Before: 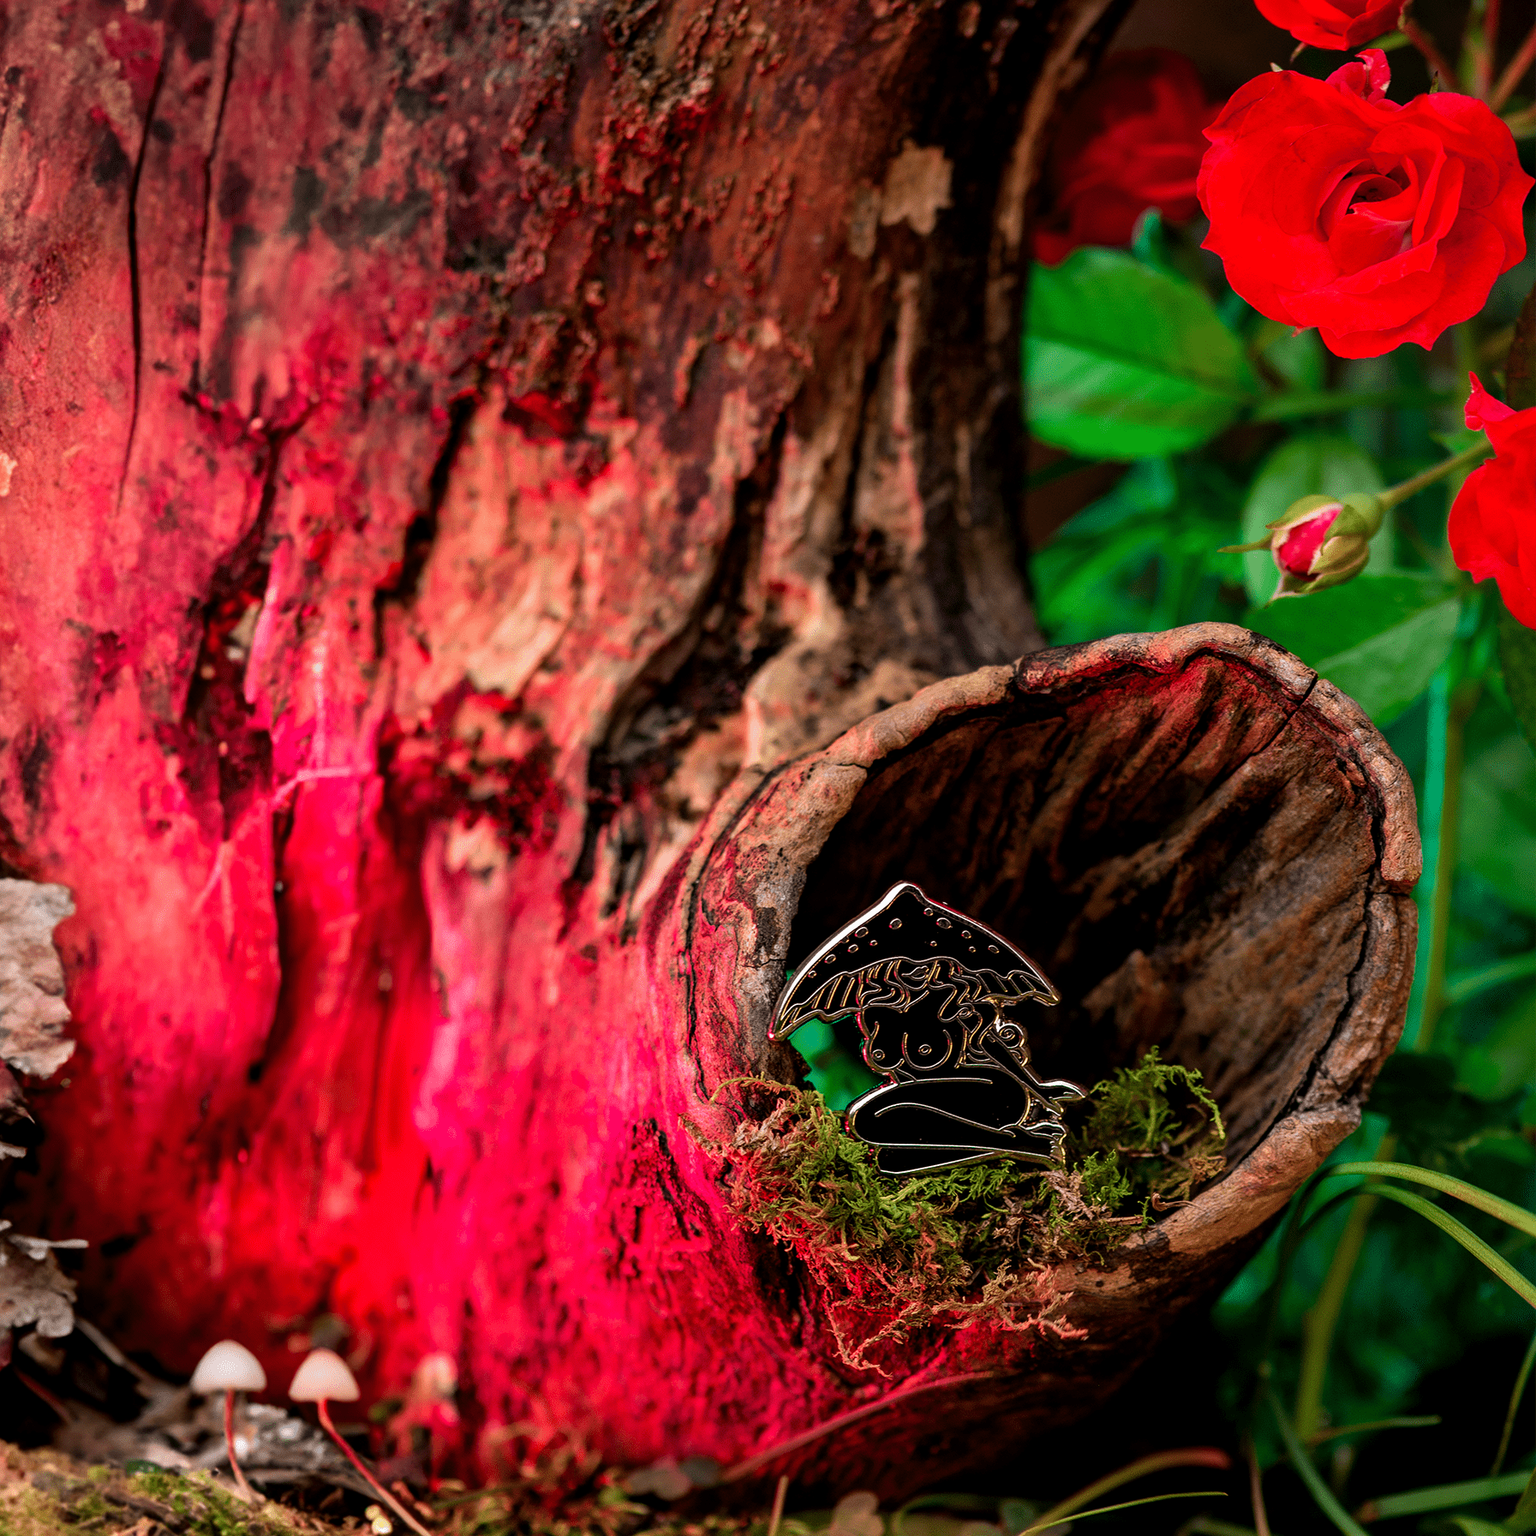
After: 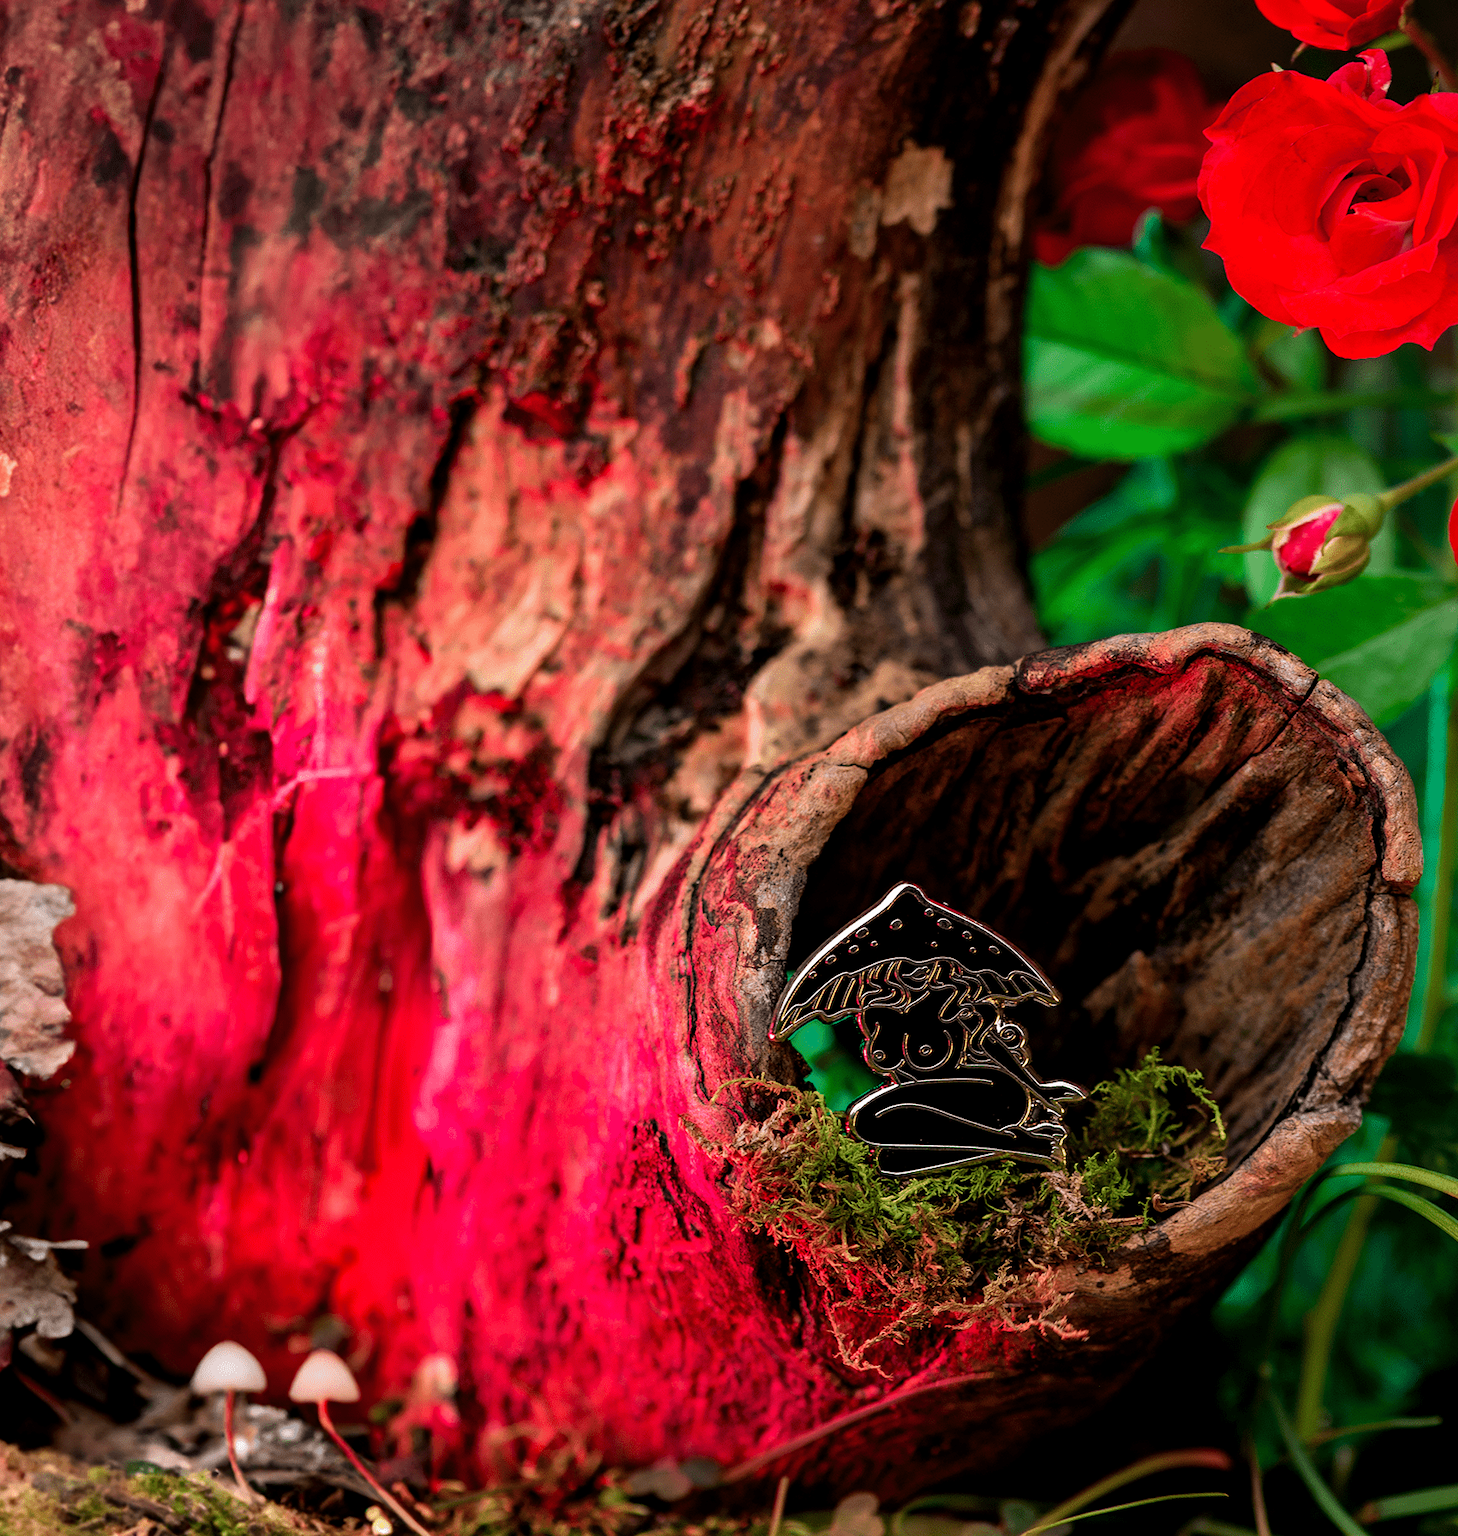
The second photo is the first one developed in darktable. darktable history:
crop and rotate: left 0%, right 5.118%
